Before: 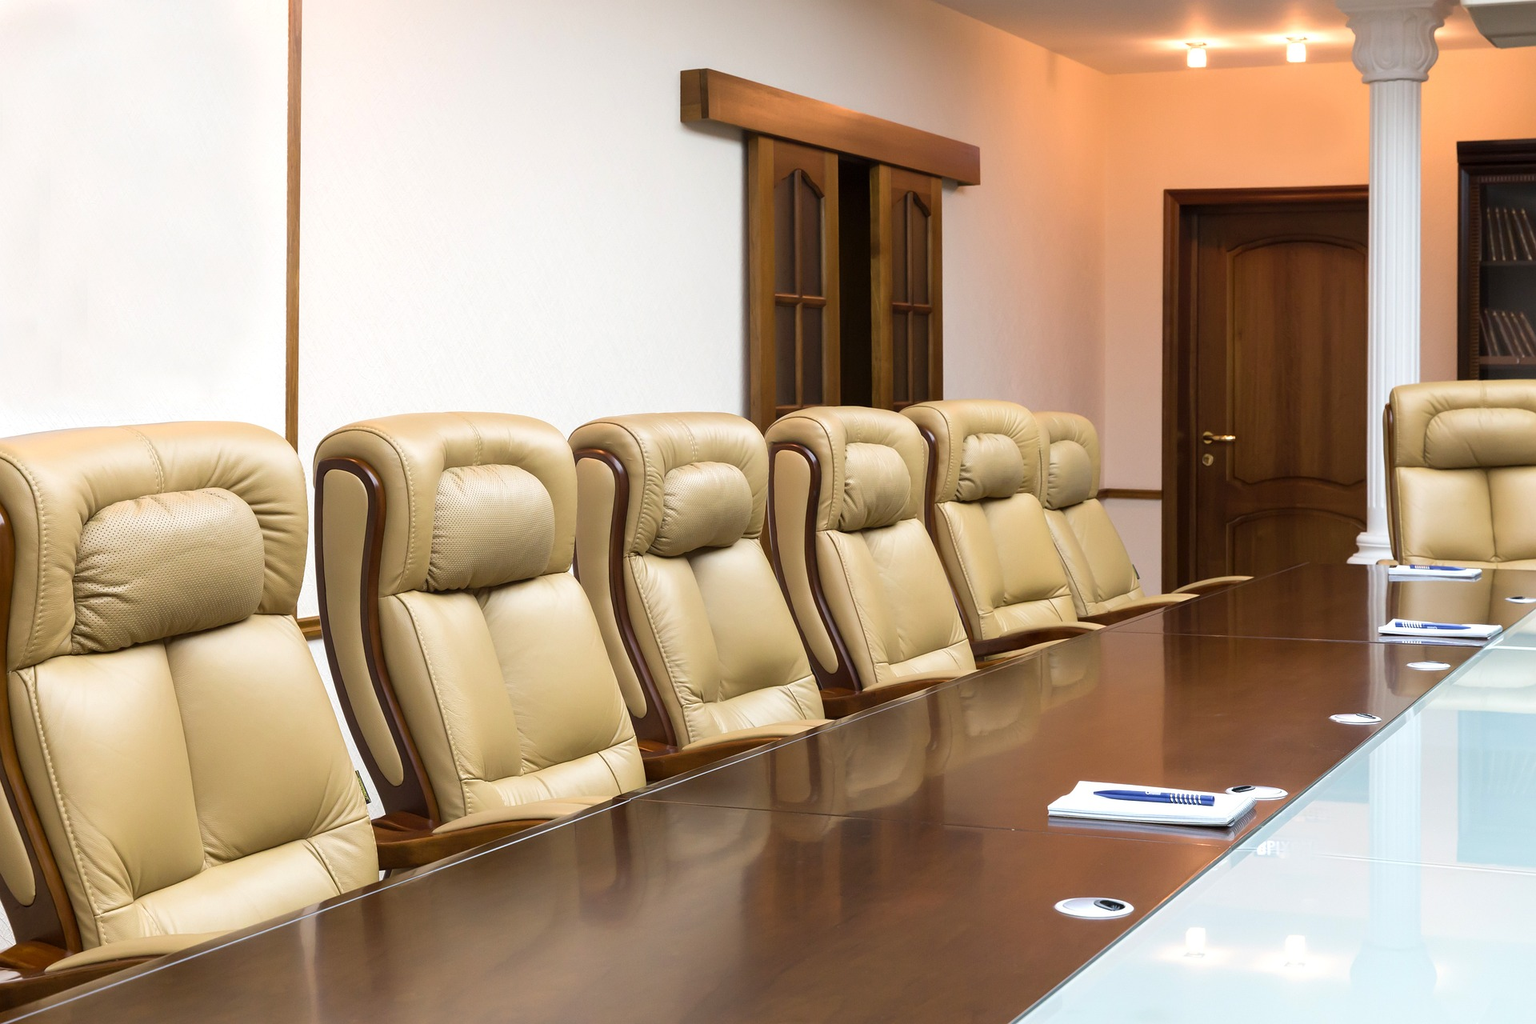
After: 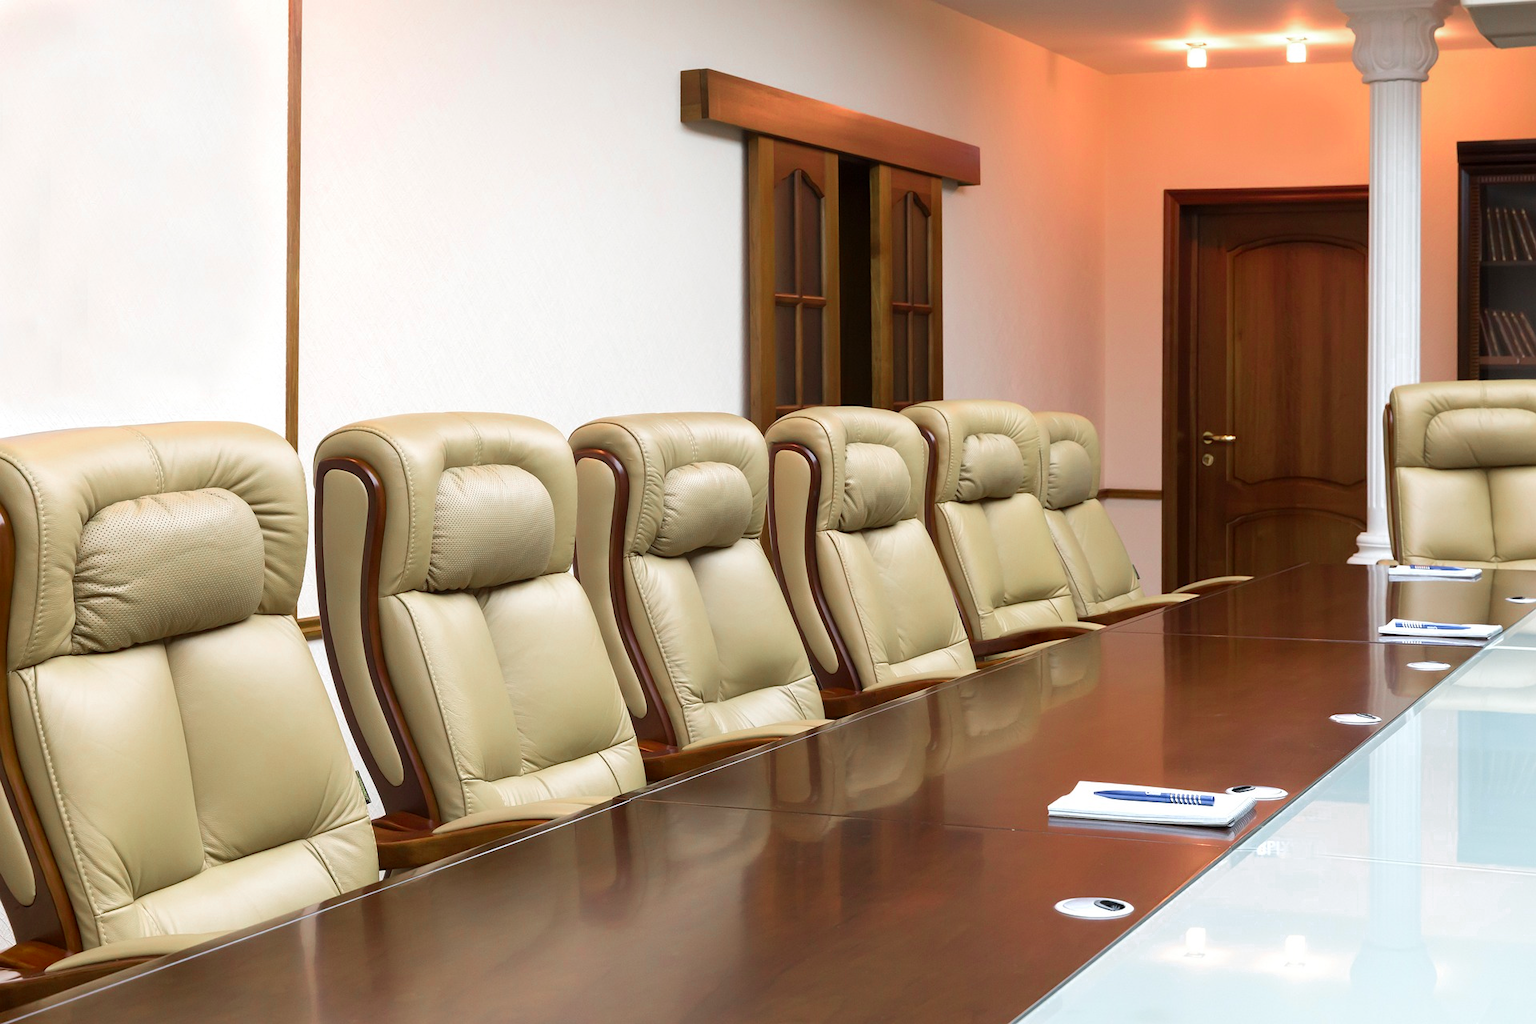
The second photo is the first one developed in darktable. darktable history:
color zones: curves: ch0 [(0, 0.466) (0.128, 0.466) (0.25, 0.5) (0.375, 0.456) (0.5, 0.5) (0.625, 0.5) (0.737, 0.652) (0.875, 0.5)]; ch1 [(0, 0.603) (0.125, 0.618) (0.261, 0.348) (0.372, 0.353) (0.497, 0.363) (0.611, 0.45) (0.731, 0.427) (0.875, 0.518) (0.998, 0.652)]; ch2 [(0, 0.559) (0.125, 0.451) (0.253, 0.564) (0.37, 0.578) (0.5, 0.466) (0.625, 0.471) (0.731, 0.471) (0.88, 0.485)]
